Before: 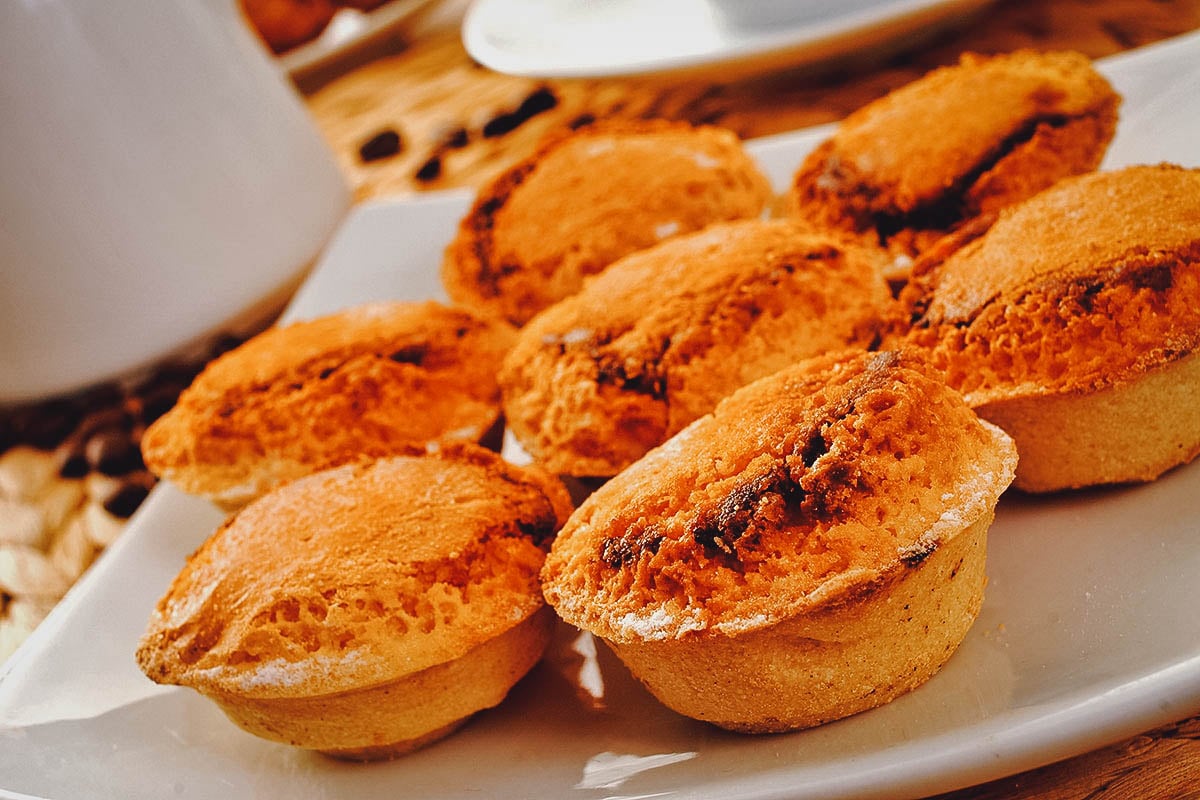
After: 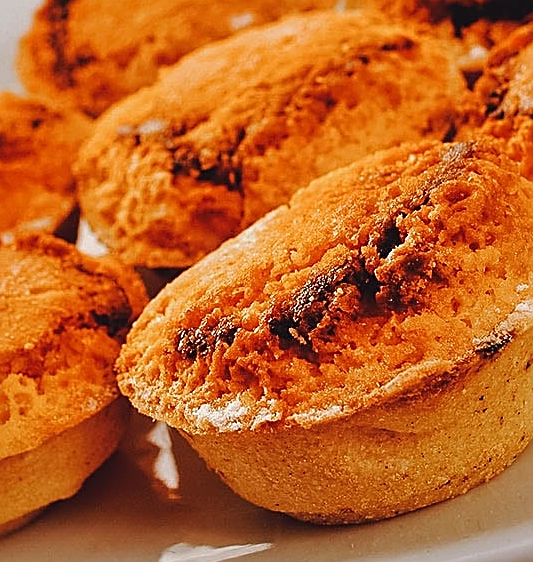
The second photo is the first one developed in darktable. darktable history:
sharpen: on, module defaults
crop: left 35.432%, top 26.233%, right 20.145%, bottom 3.432%
